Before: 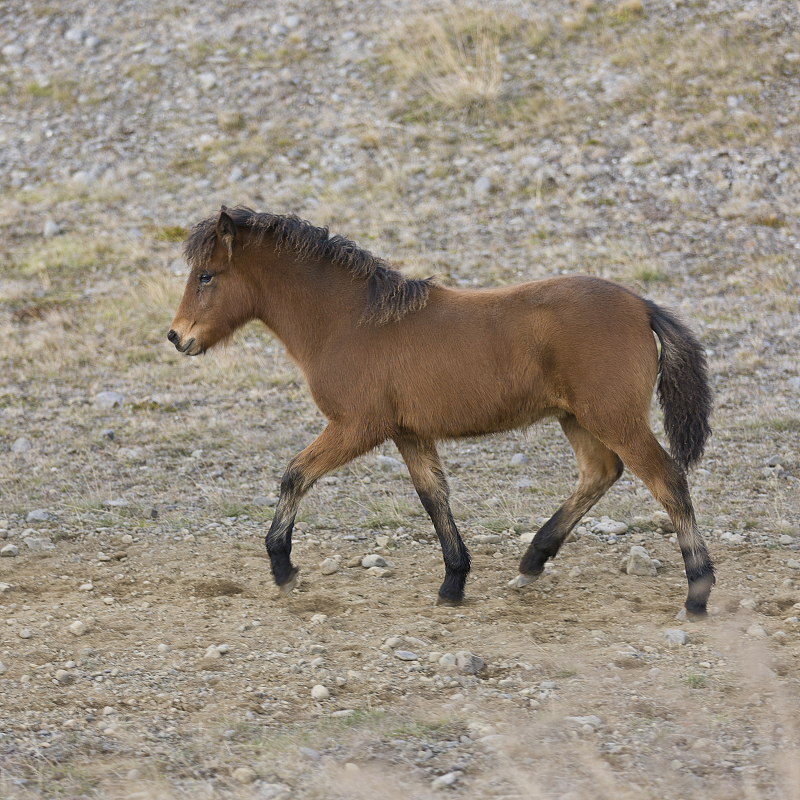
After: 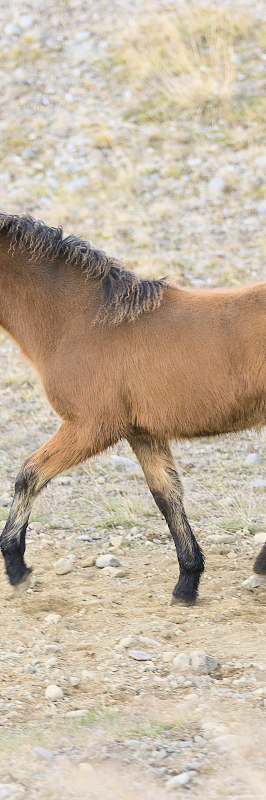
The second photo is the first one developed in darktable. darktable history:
crop: left 33.36%, right 33.36%
base curve: curves: ch0 [(0, 0) (0.025, 0.046) (0.112, 0.277) (0.467, 0.74) (0.814, 0.929) (1, 0.942)]
